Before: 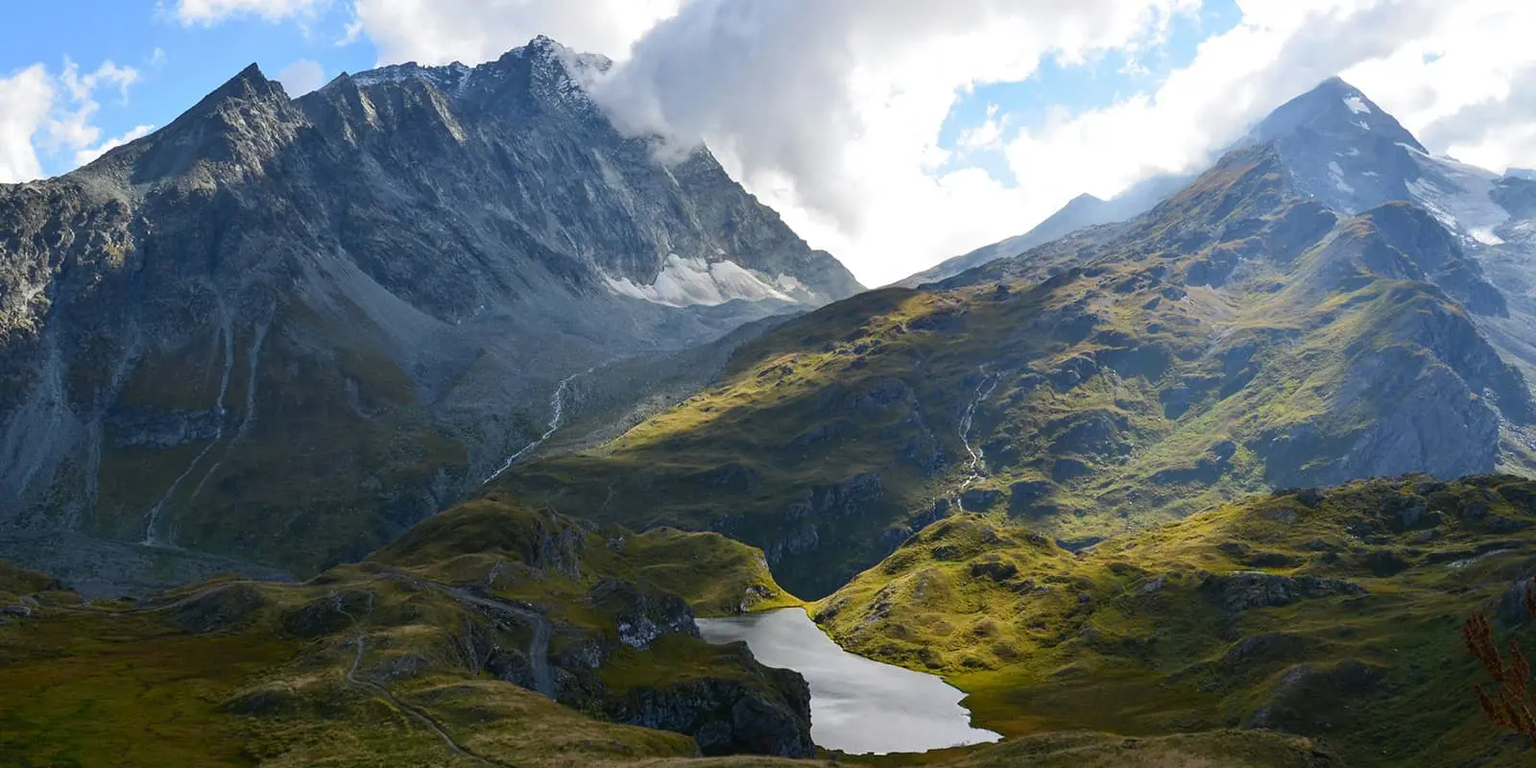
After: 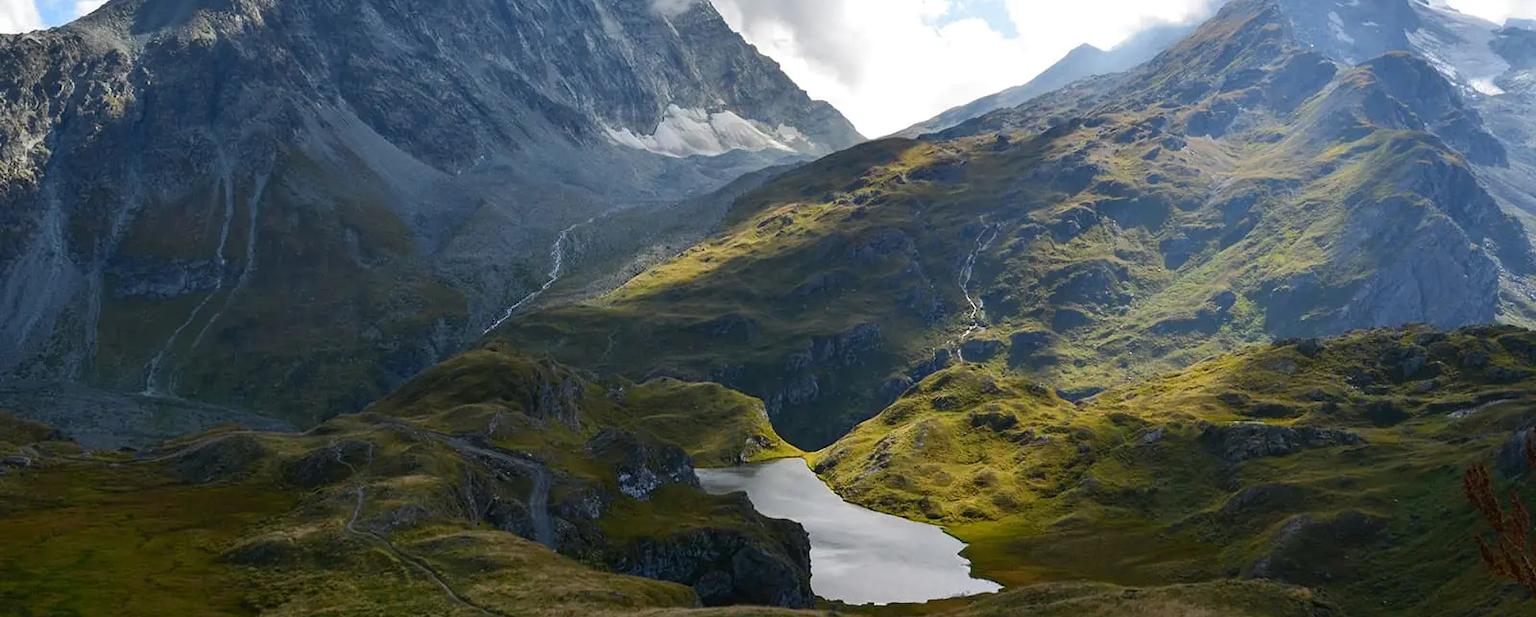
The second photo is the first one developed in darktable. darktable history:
tone equalizer: edges refinement/feathering 500, mask exposure compensation -1.57 EV, preserve details no
crop and rotate: top 19.538%
